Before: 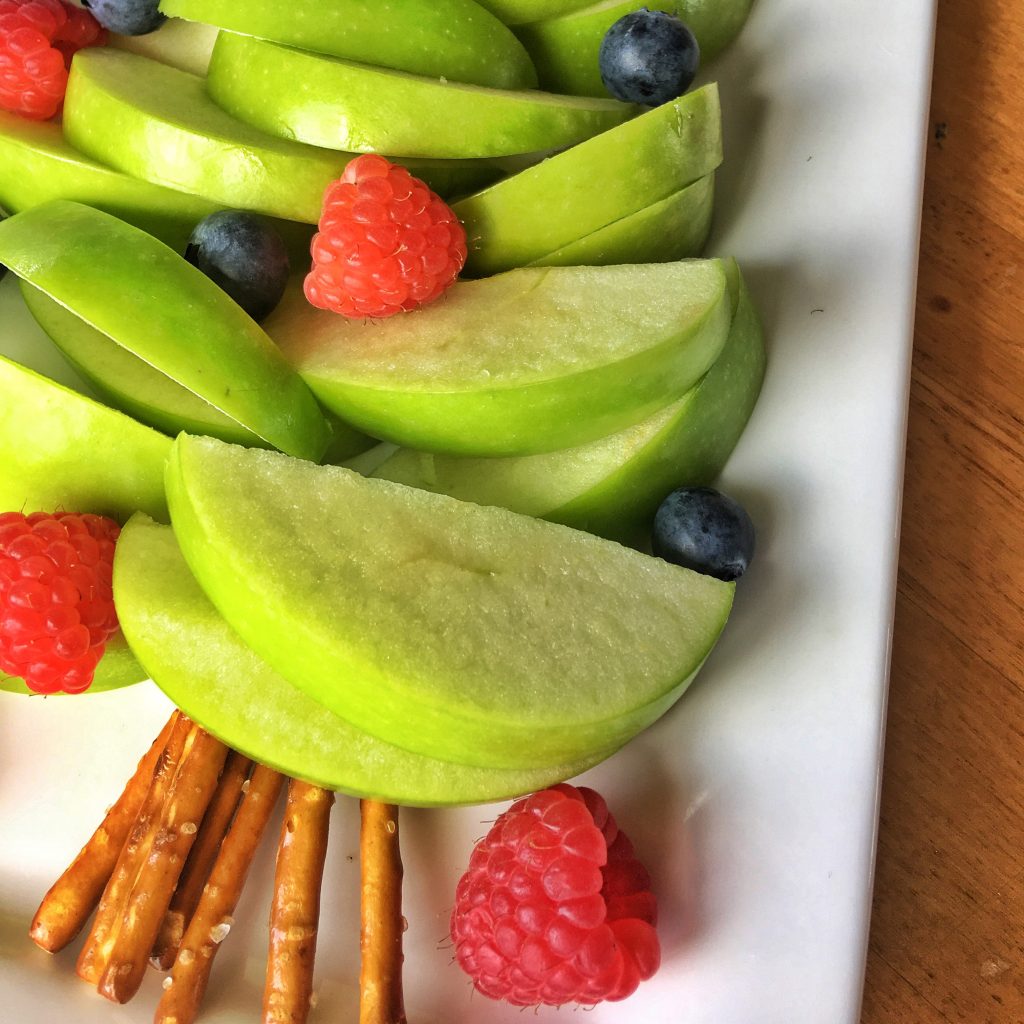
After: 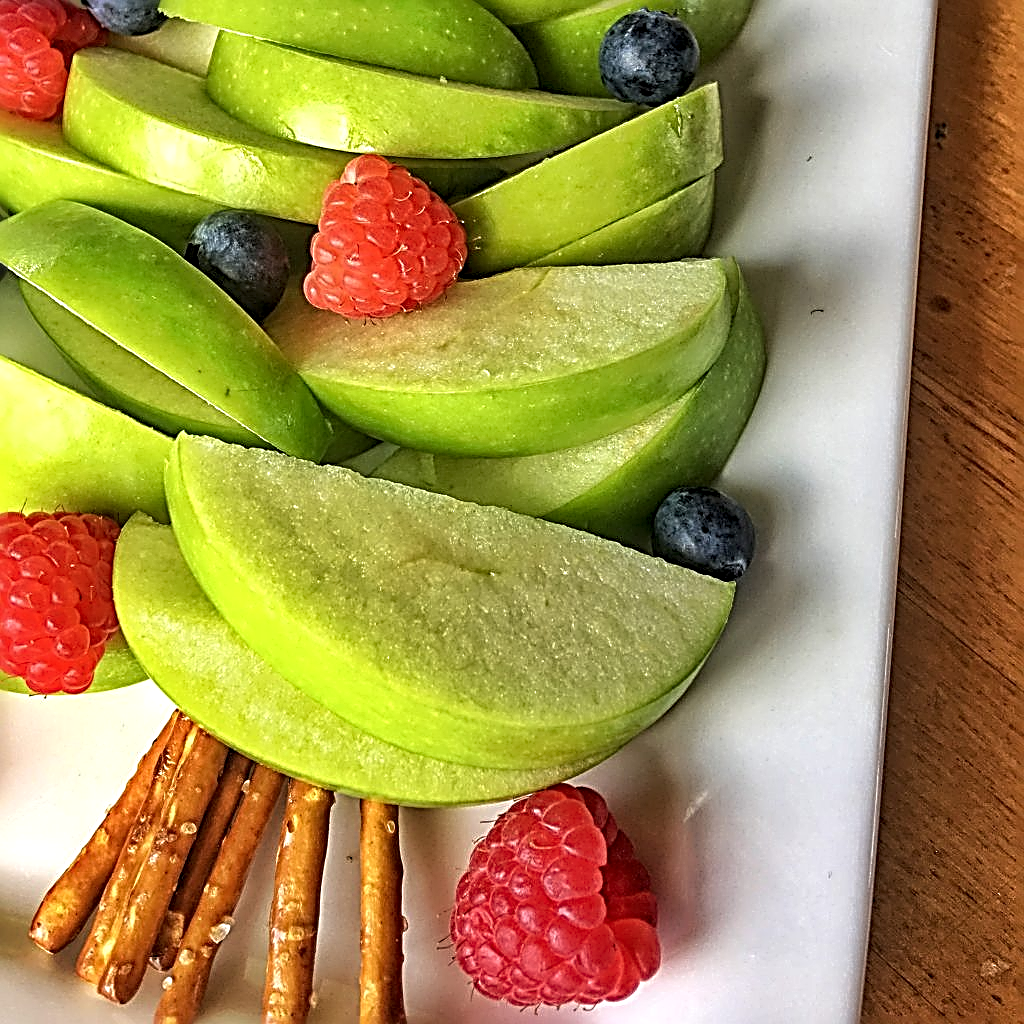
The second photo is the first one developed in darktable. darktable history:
local contrast: detail 130%
sharpen: radius 3.174, amount 1.744
